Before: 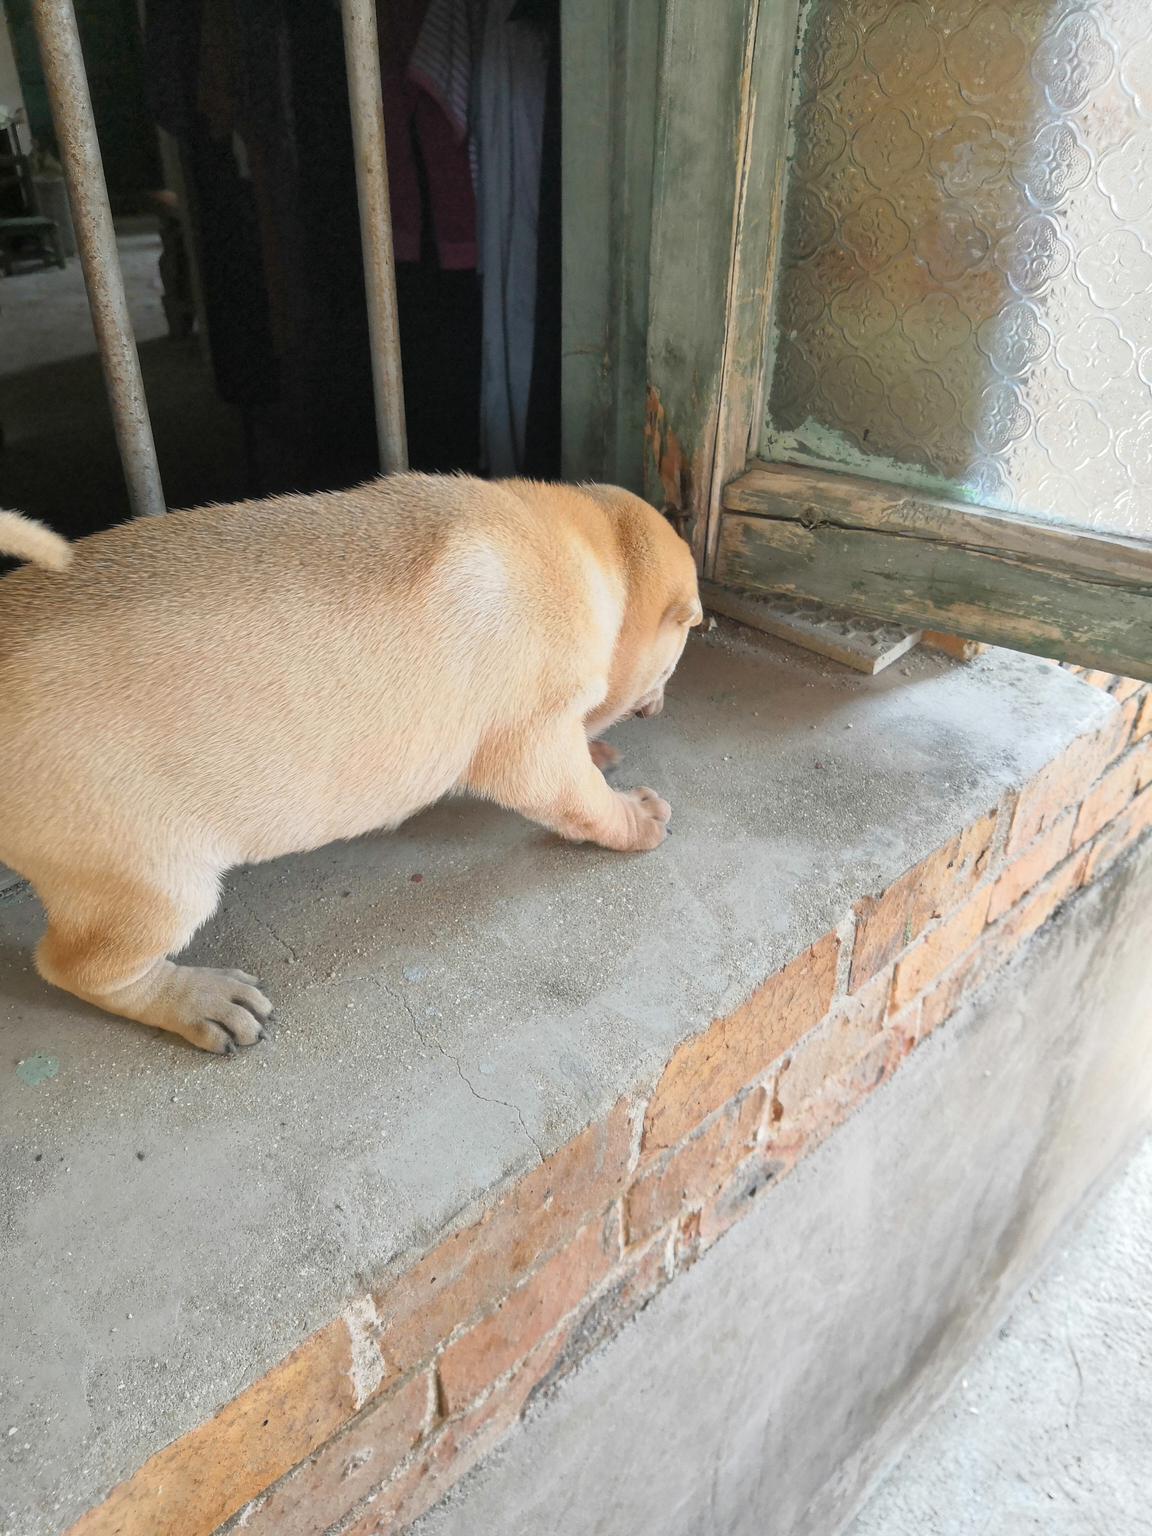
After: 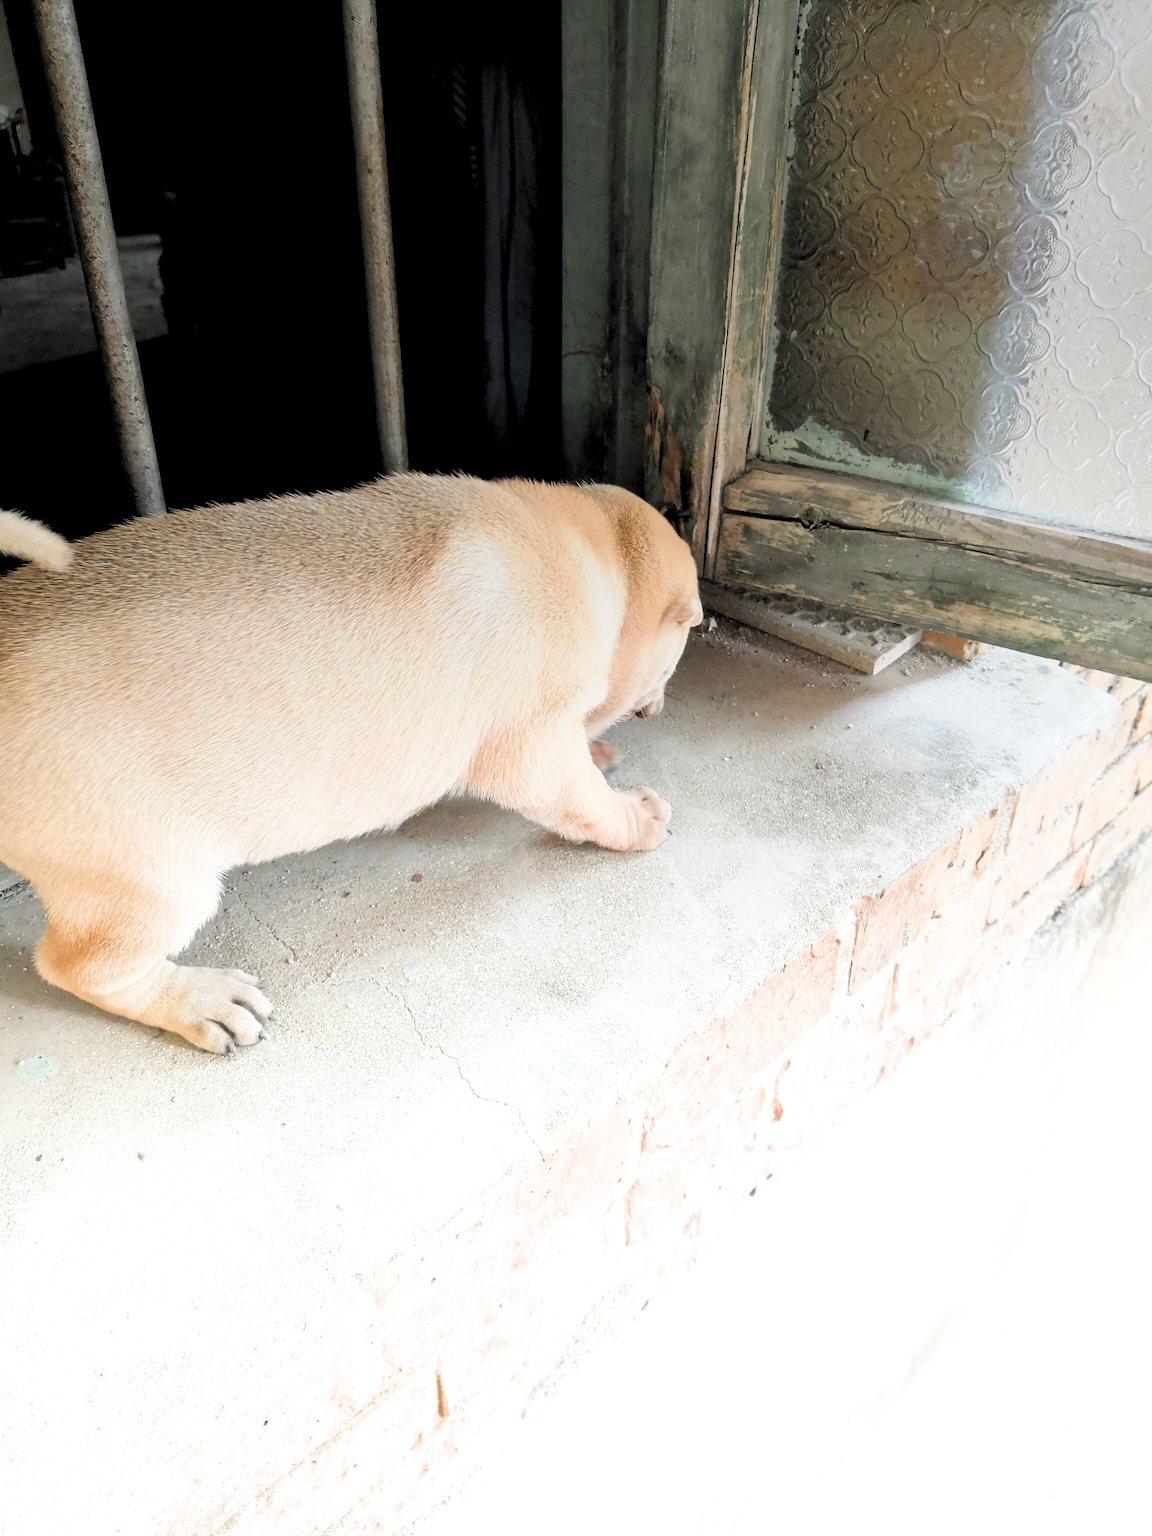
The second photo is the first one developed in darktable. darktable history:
levels: levels [0.116, 0.574, 1]
filmic rgb: black relative exposure -5 EV, hardness 2.88, contrast 1.2, highlights saturation mix -30%
graduated density: density -3.9 EV
